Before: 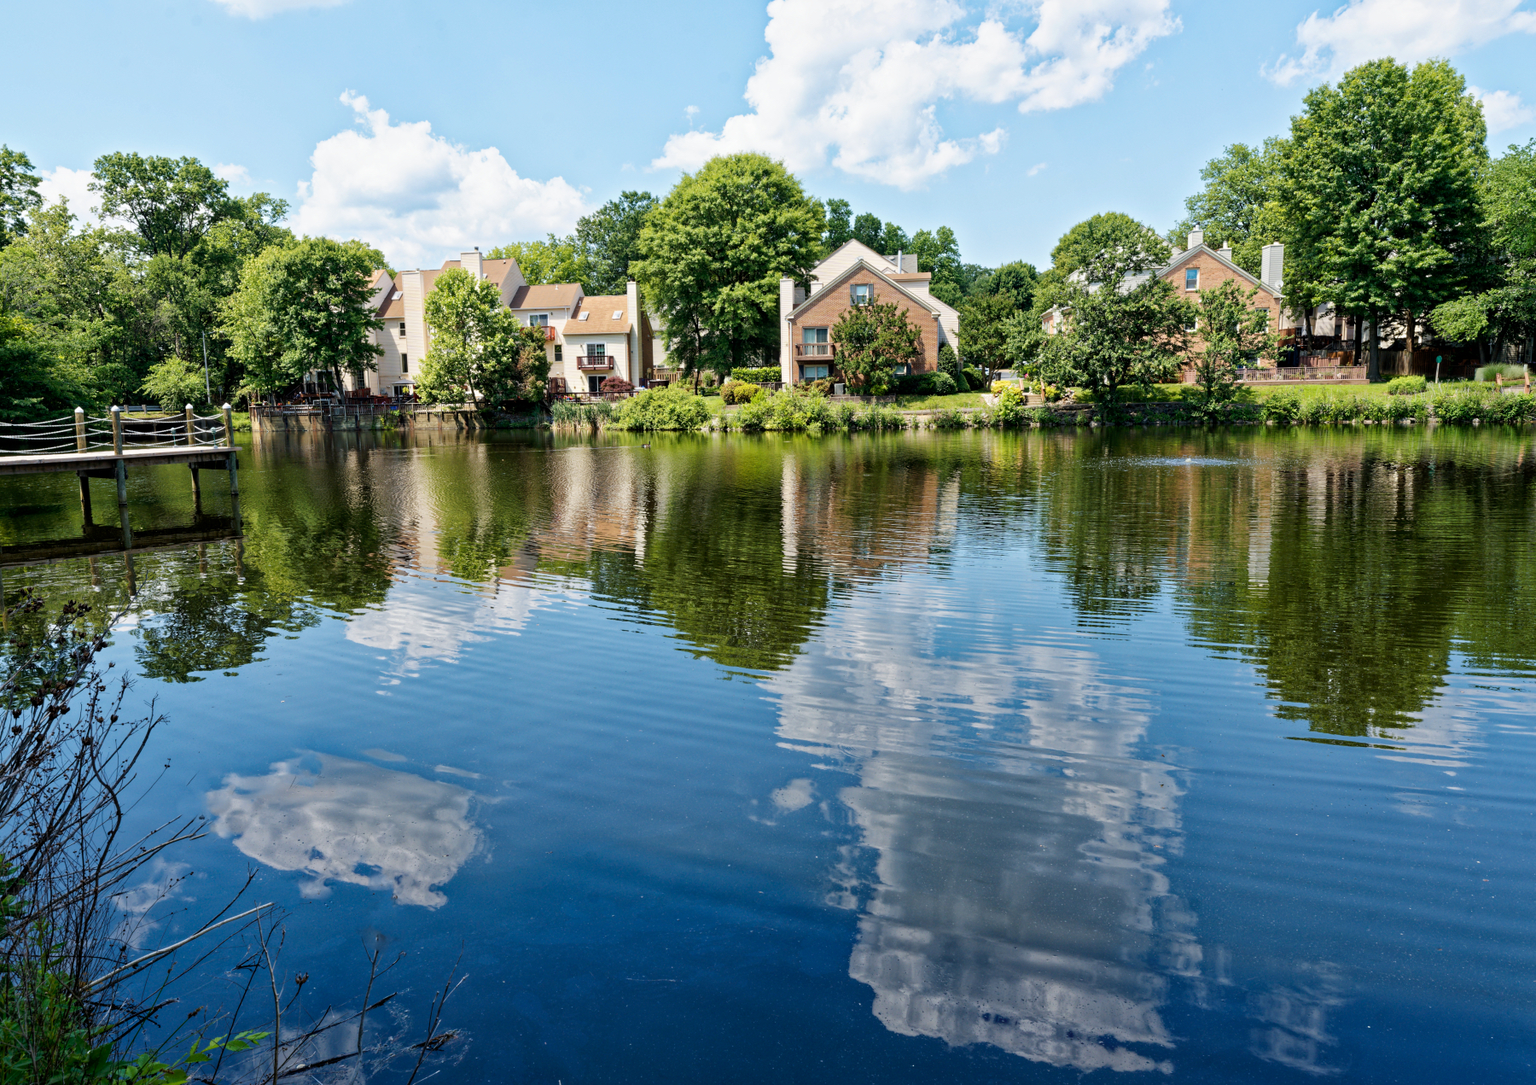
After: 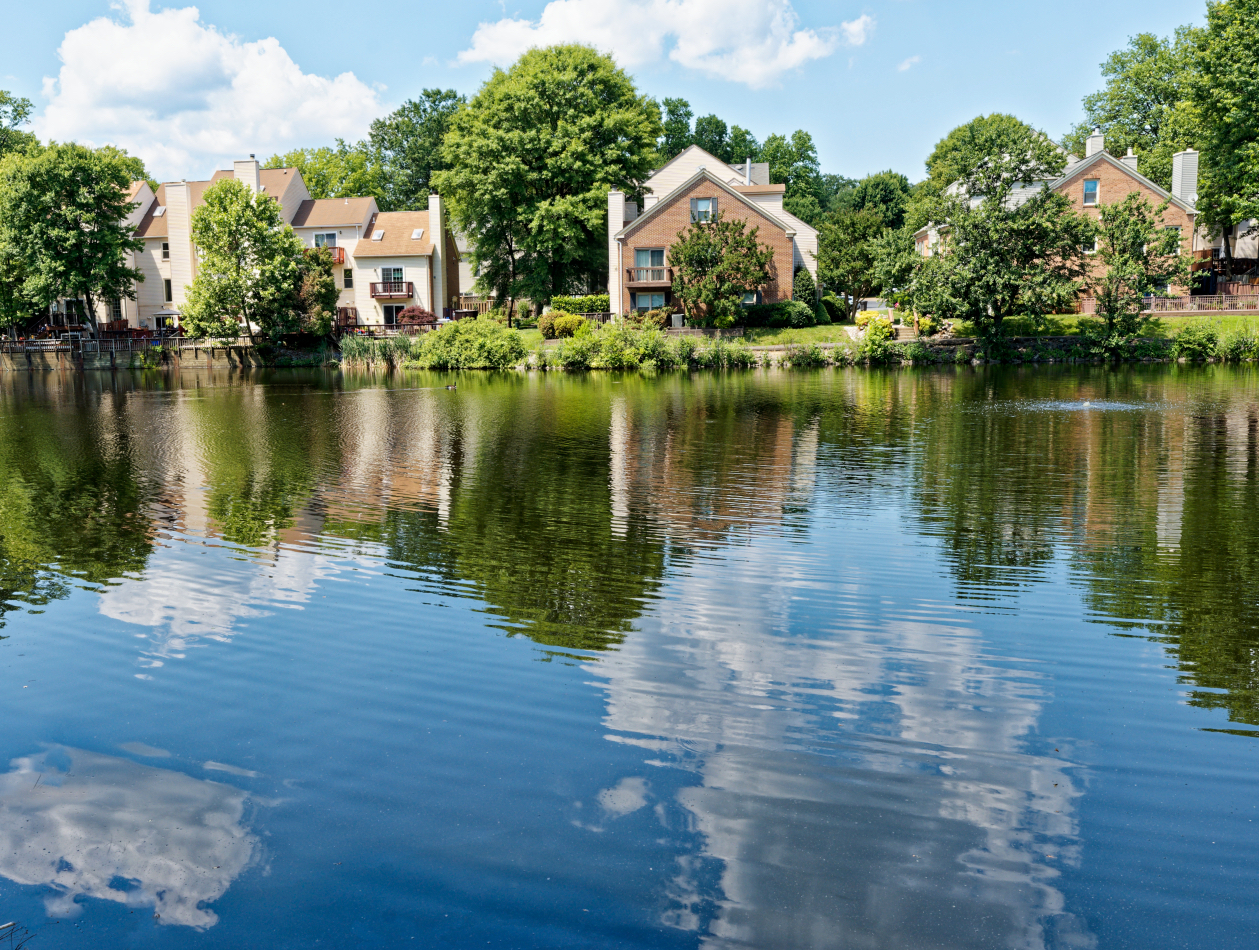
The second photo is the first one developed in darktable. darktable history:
crop and rotate: left 17.046%, top 10.659%, right 12.989%, bottom 14.553%
